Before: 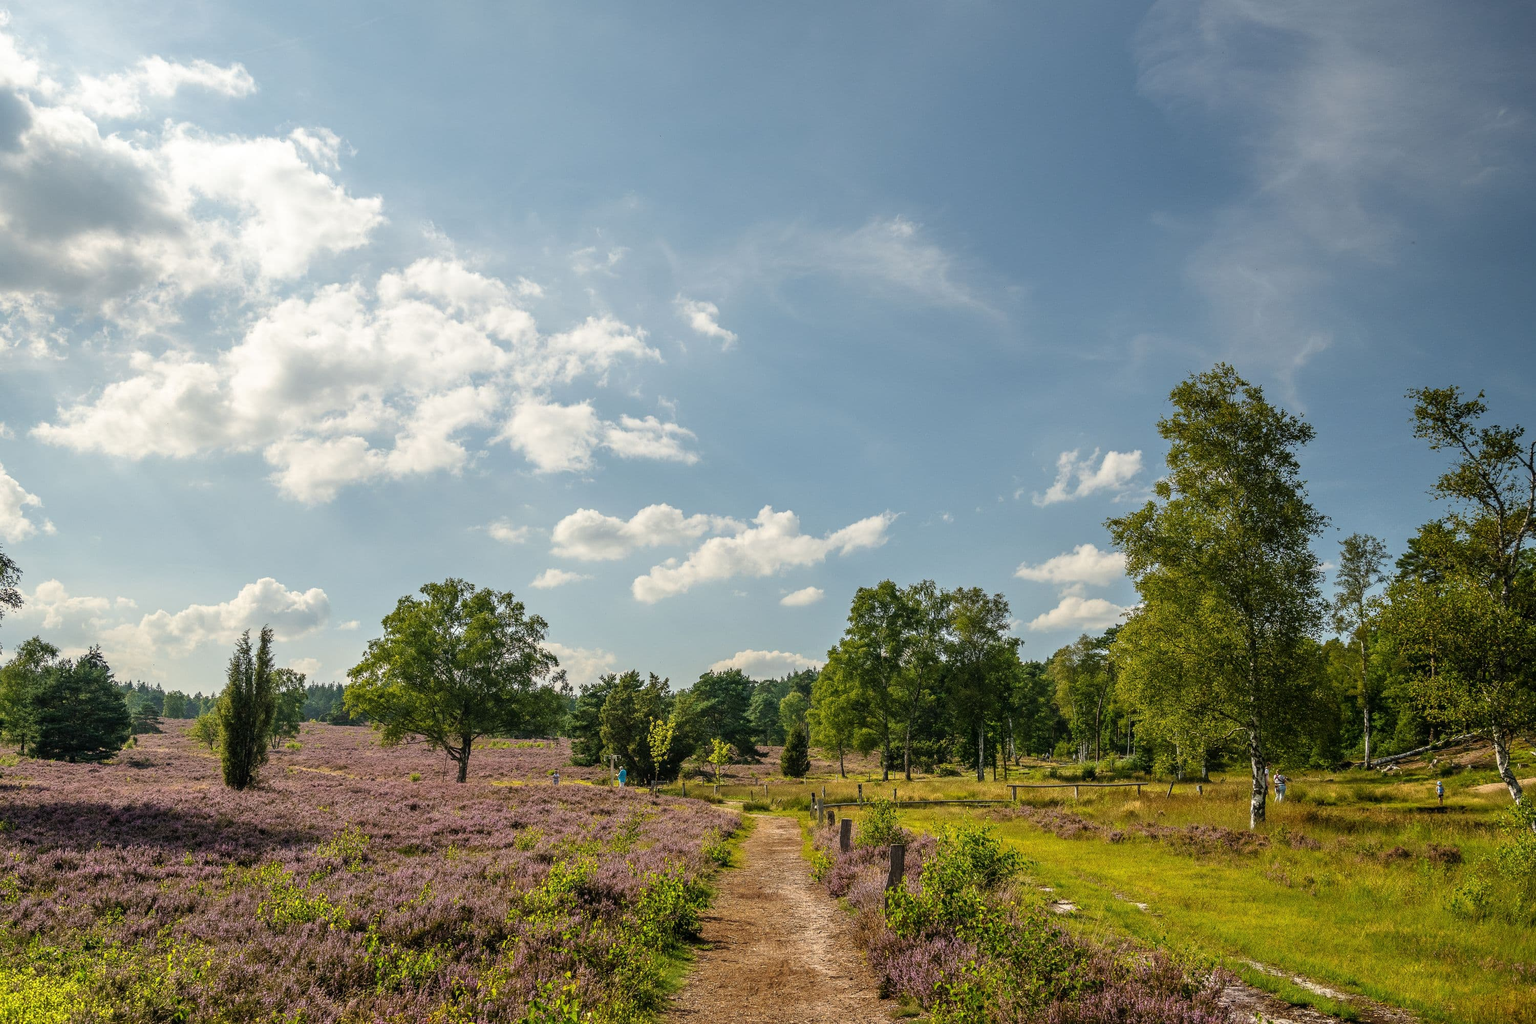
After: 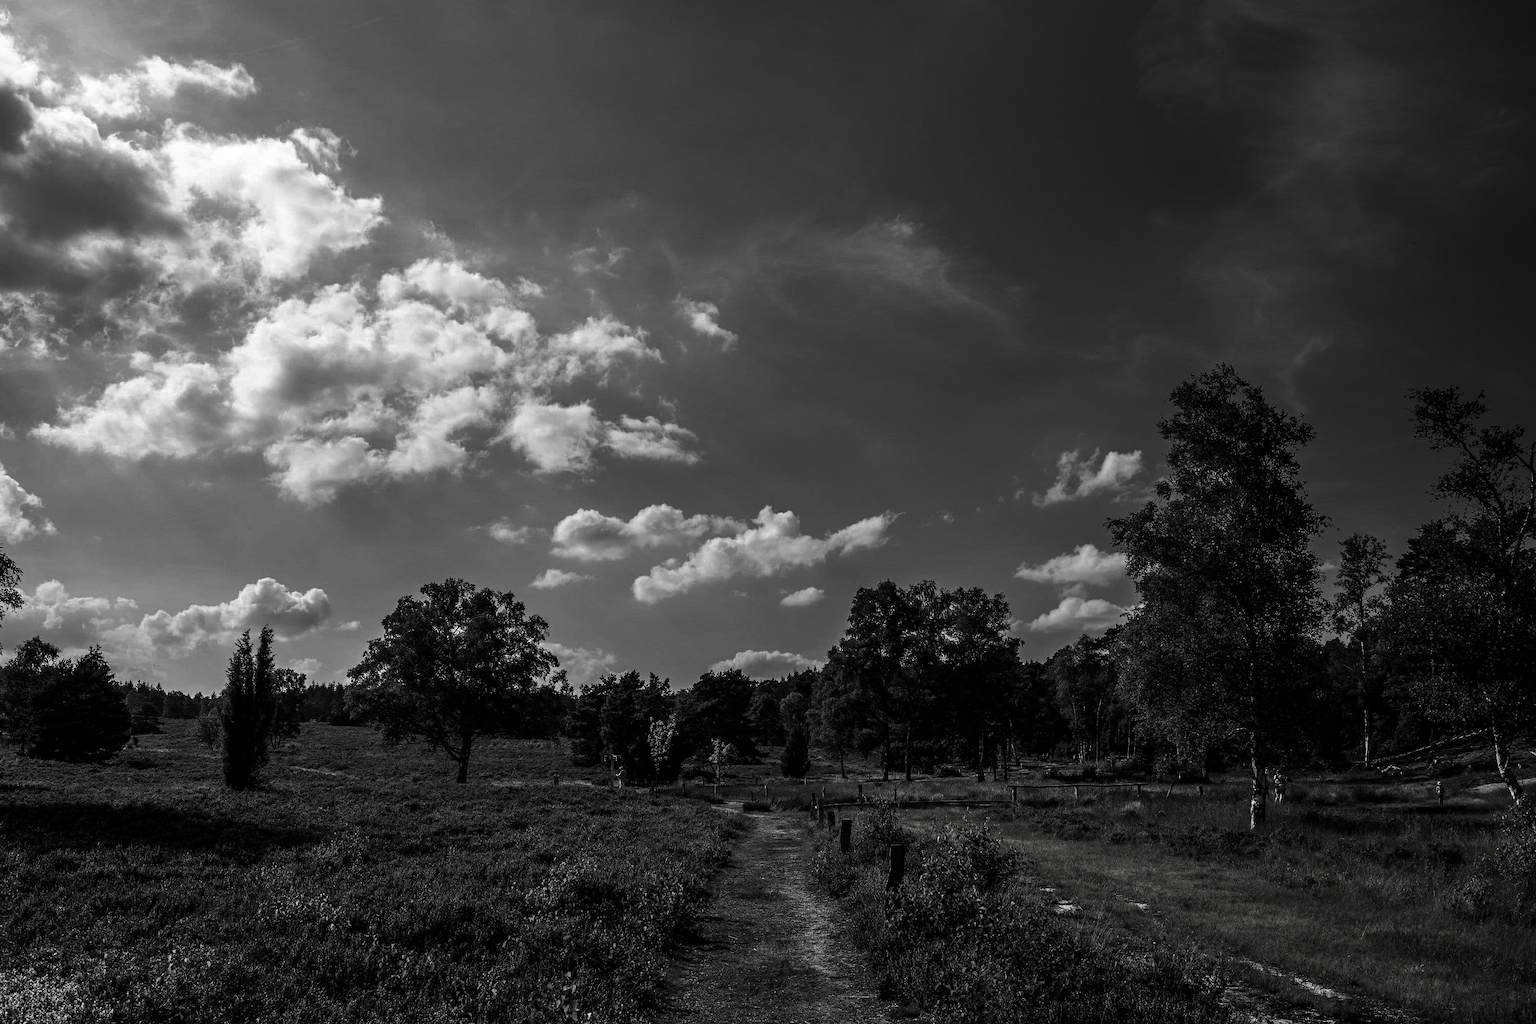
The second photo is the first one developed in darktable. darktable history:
contrast brightness saturation: contrast 0.023, brightness -0.983, saturation -0.993
